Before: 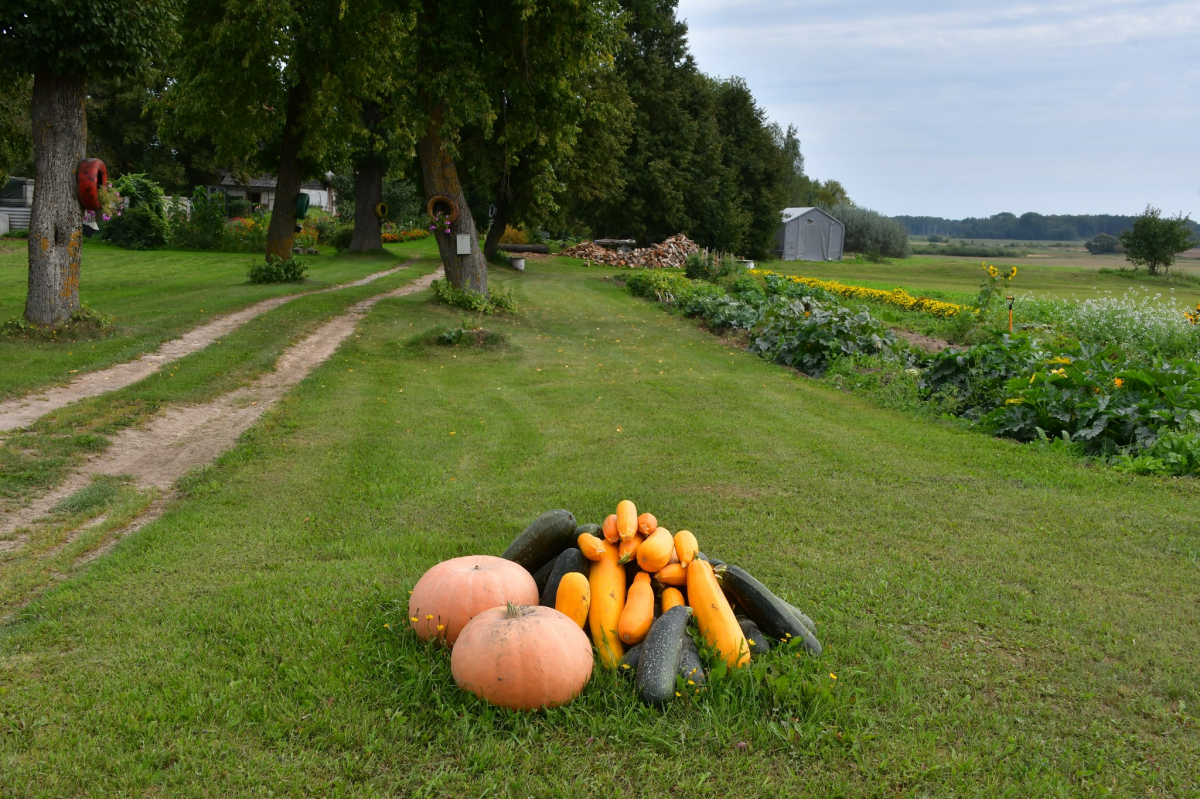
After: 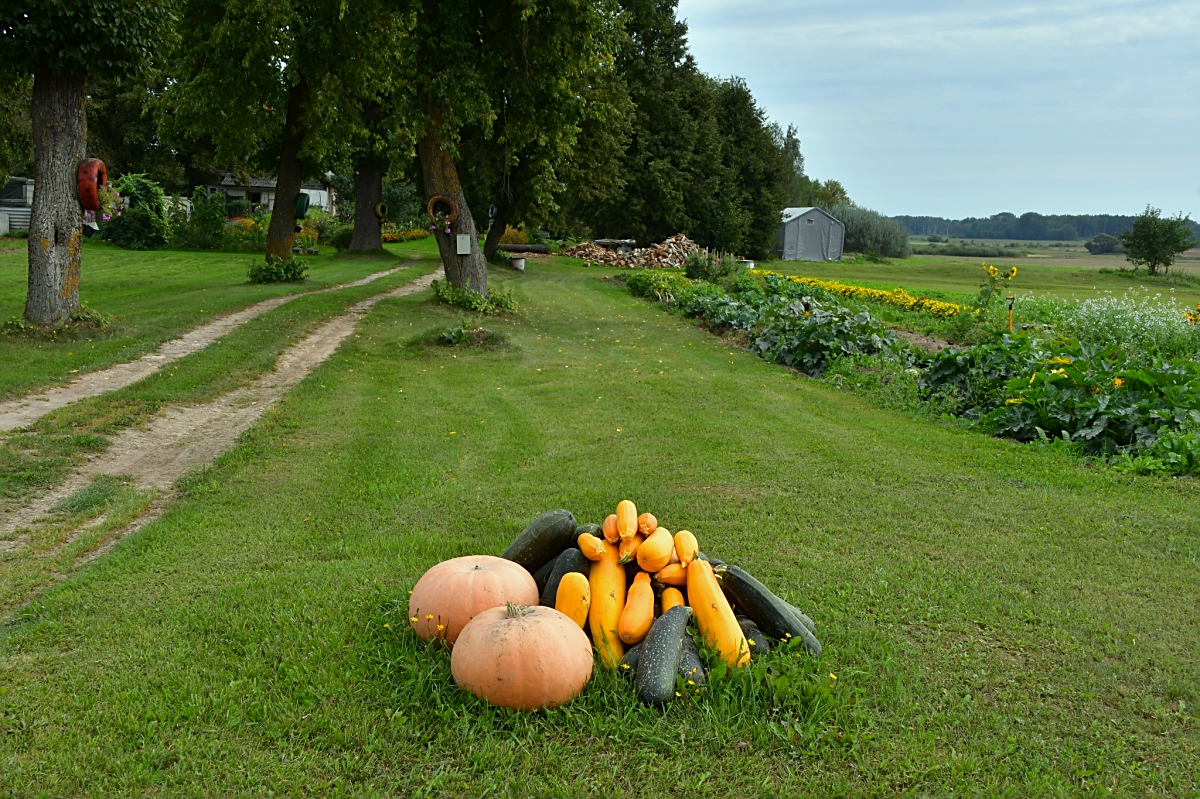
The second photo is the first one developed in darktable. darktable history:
sharpen: on, module defaults
color correction: highlights a* -8, highlights b* 3.1
